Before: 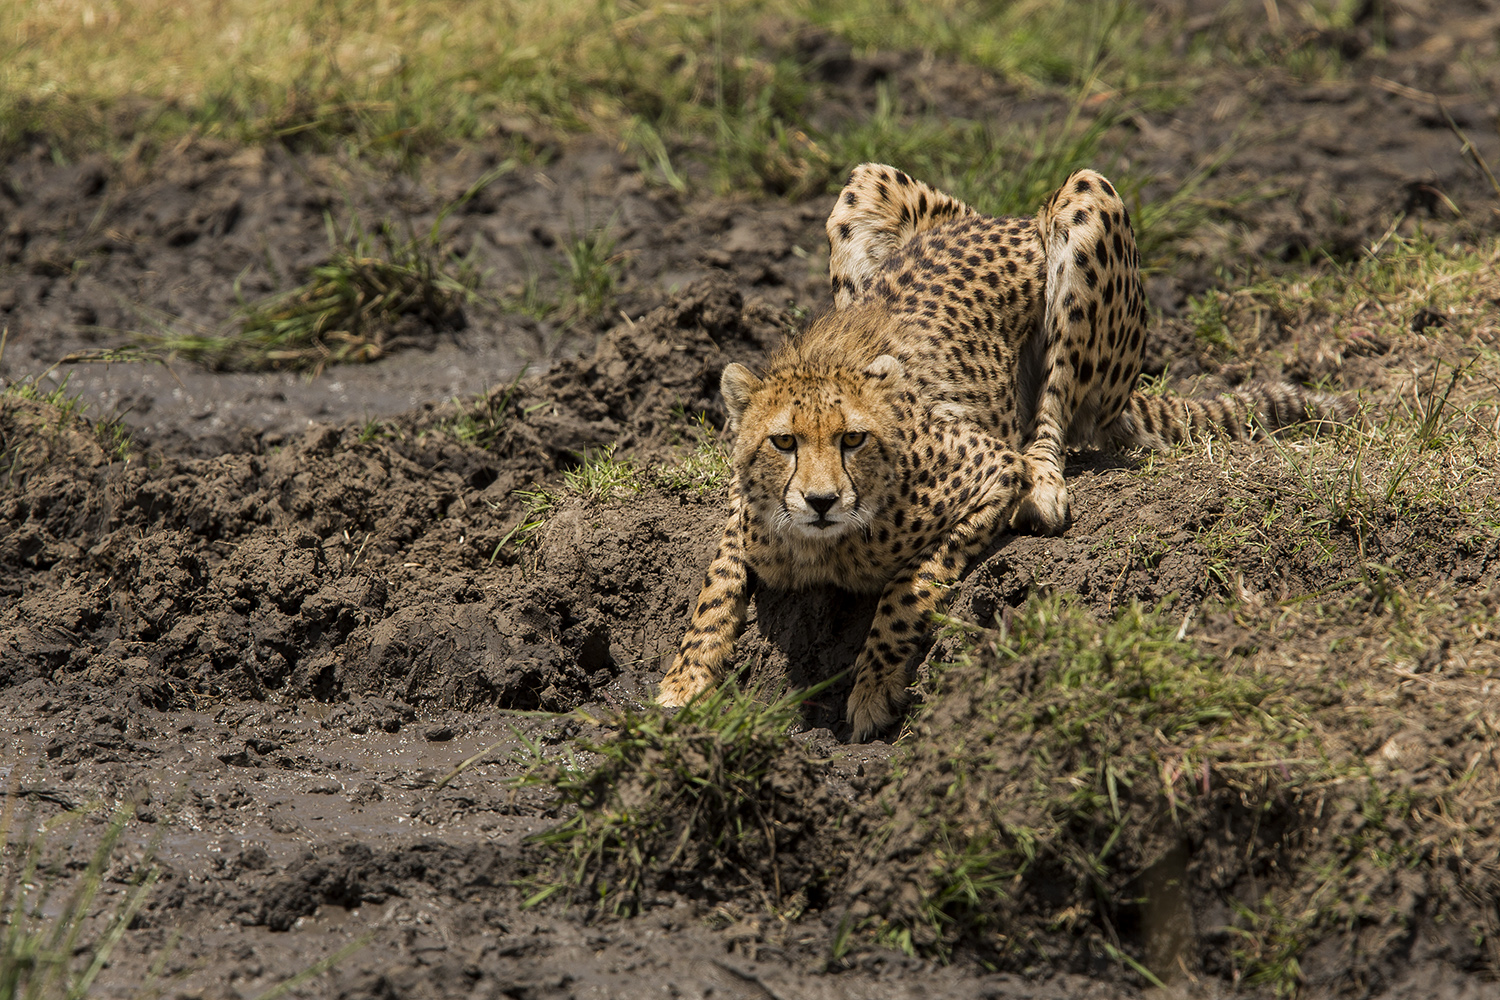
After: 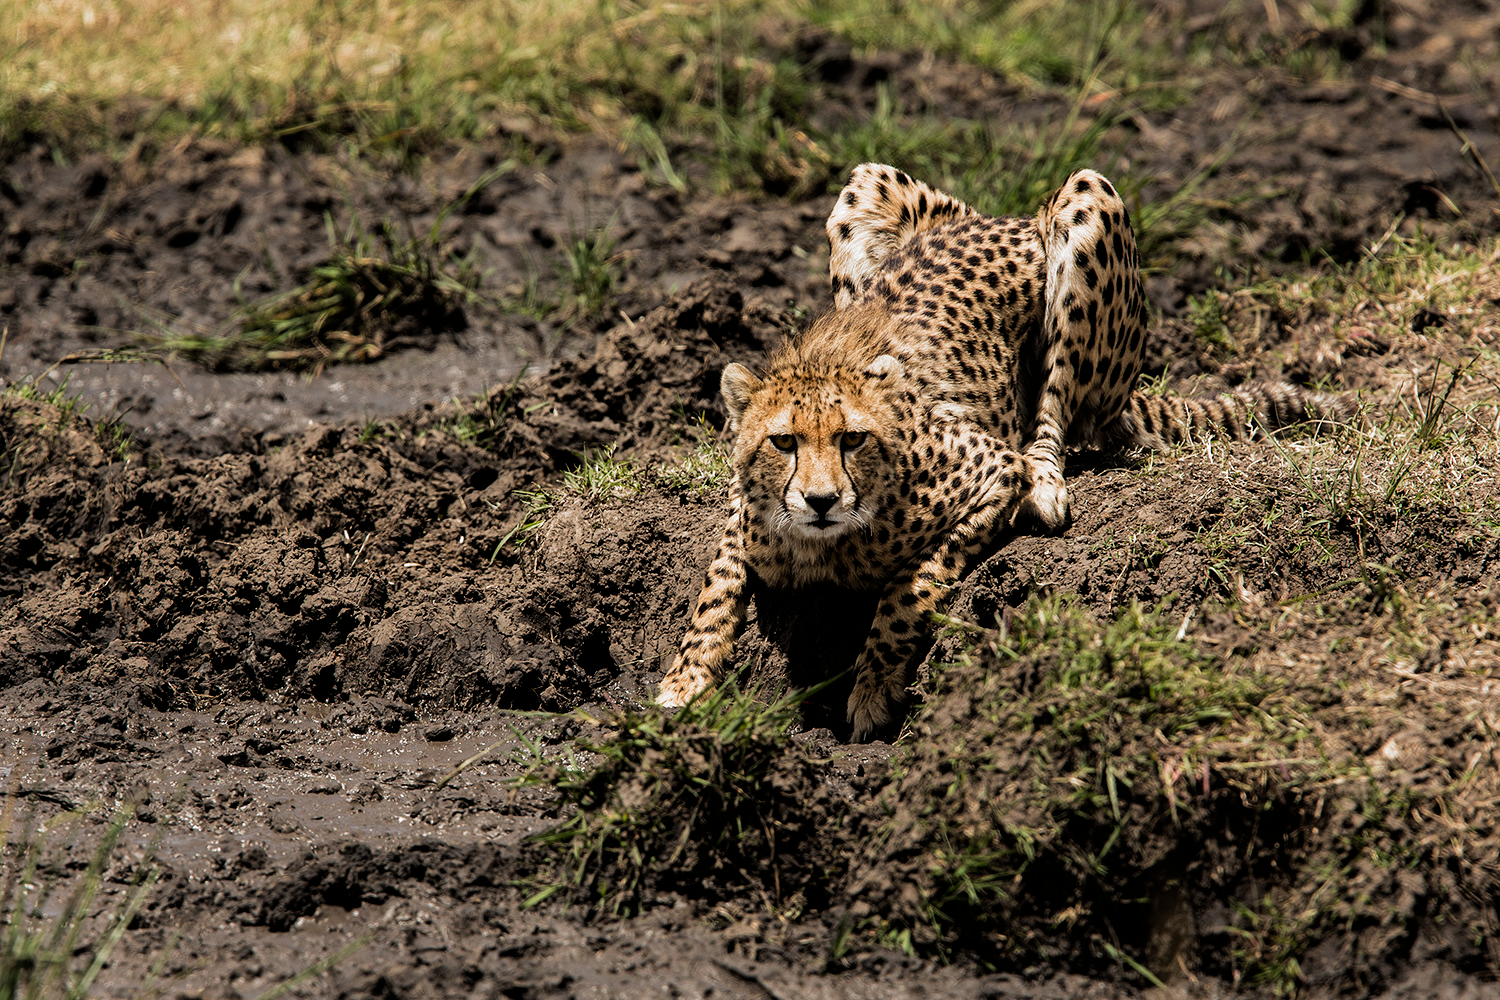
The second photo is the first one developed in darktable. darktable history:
filmic rgb: black relative exposure -8.2 EV, white relative exposure 2.2 EV, threshold 3 EV, hardness 7.11, latitude 75%, contrast 1.325, highlights saturation mix -2%, shadows ↔ highlights balance 30%, preserve chrominance RGB euclidean norm, color science v5 (2021), contrast in shadows safe, contrast in highlights safe, enable highlight reconstruction true
